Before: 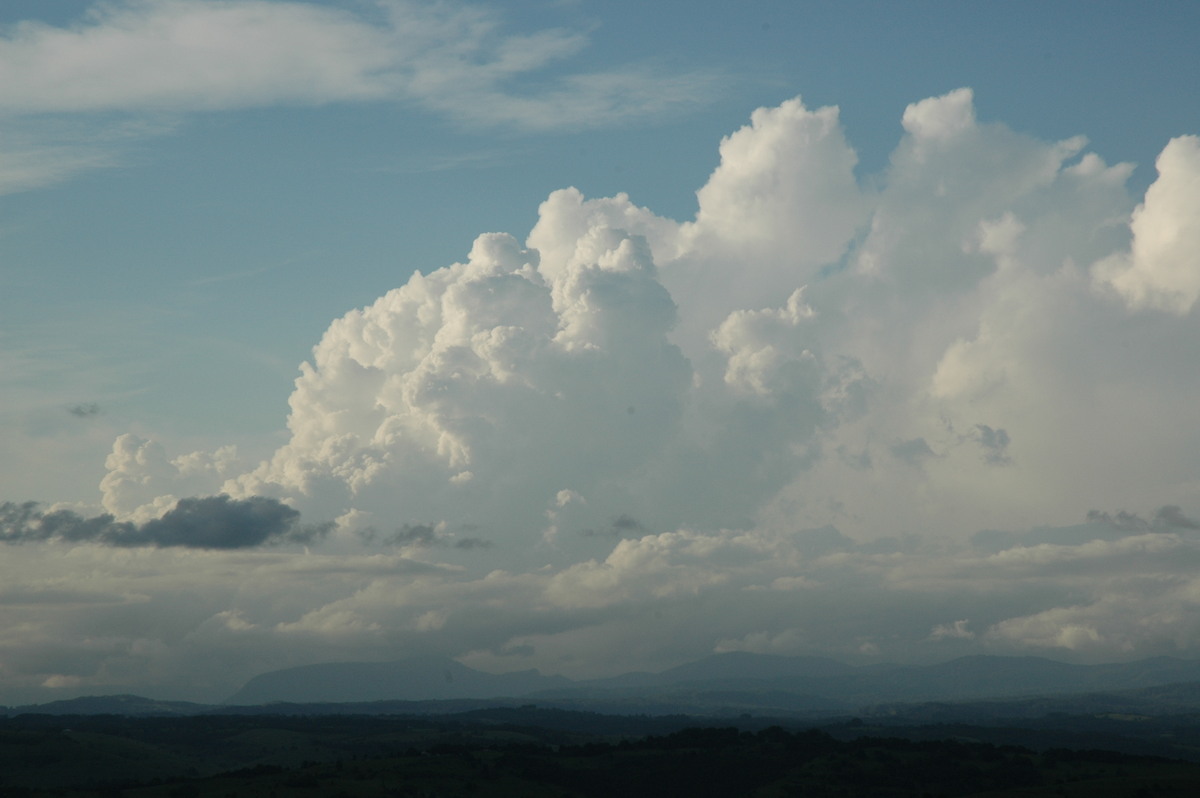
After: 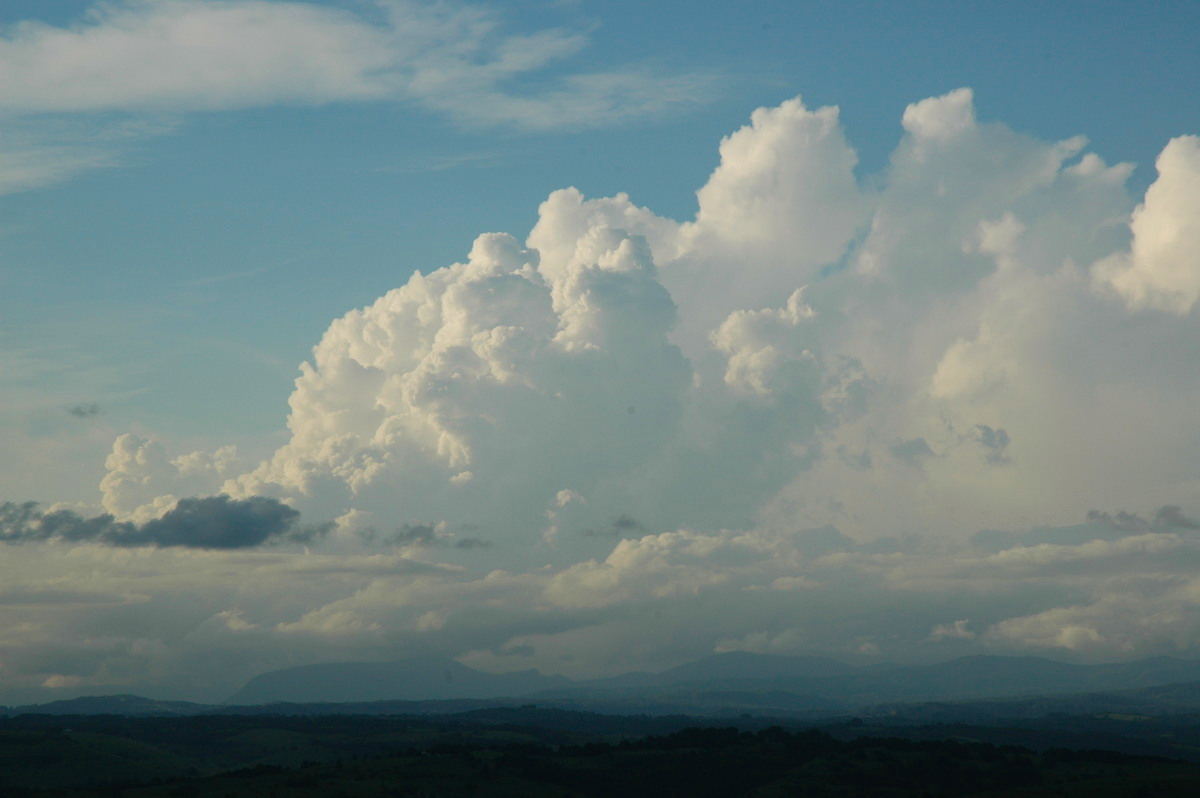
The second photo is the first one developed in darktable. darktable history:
color balance rgb: highlights gain › chroma 0.173%, highlights gain › hue 332.94°, perceptual saturation grading › global saturation 25.01%, global vibrance 20%
